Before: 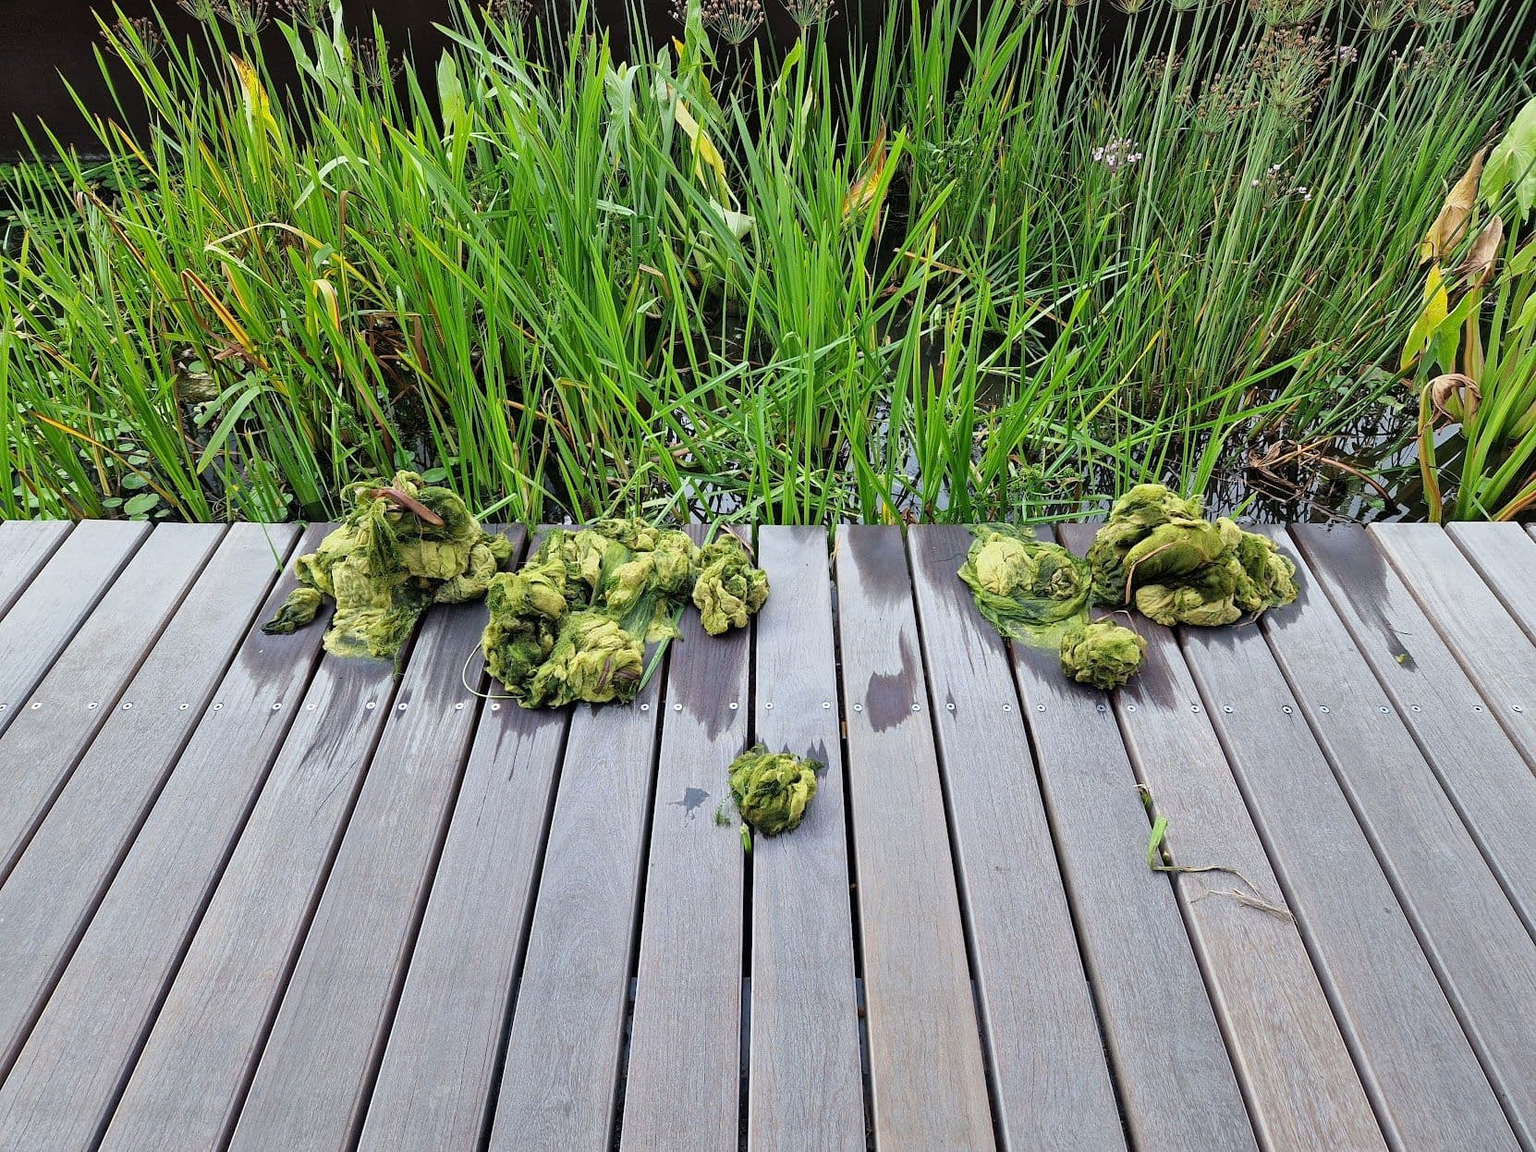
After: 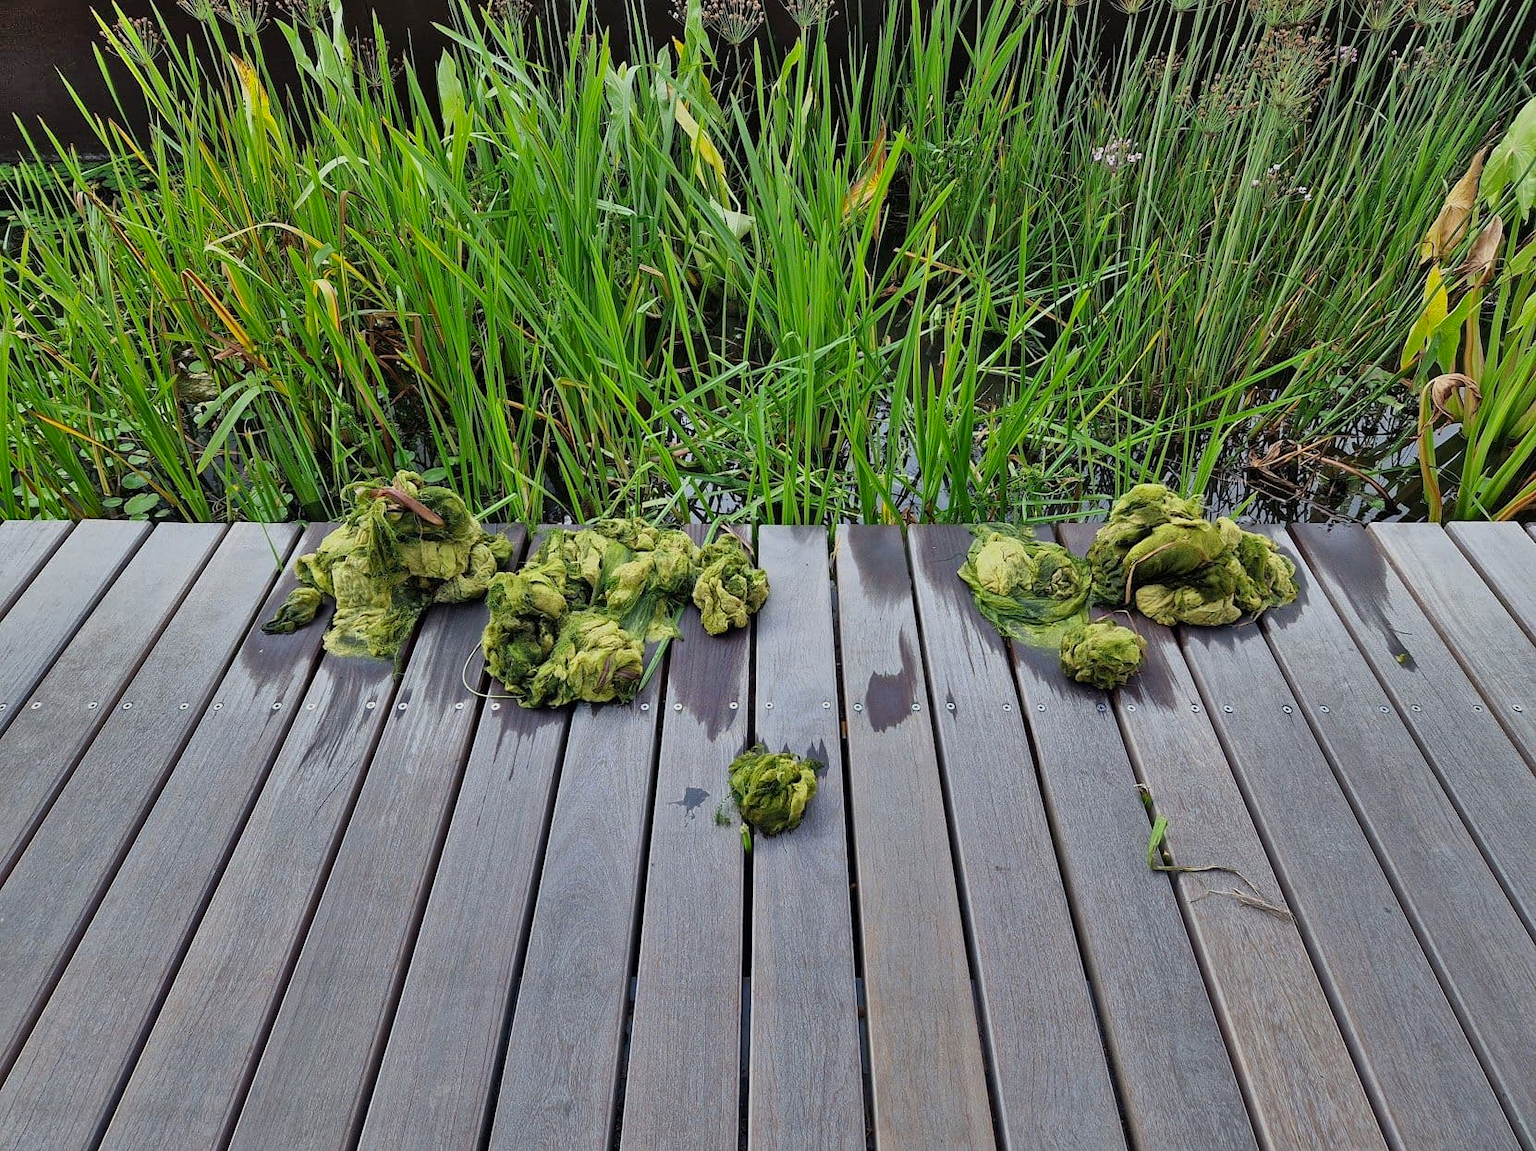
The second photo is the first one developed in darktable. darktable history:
shadows and highlights: shadows 80.06, white point adjustment -8.93, highlights -61.25, soften with gaussian
